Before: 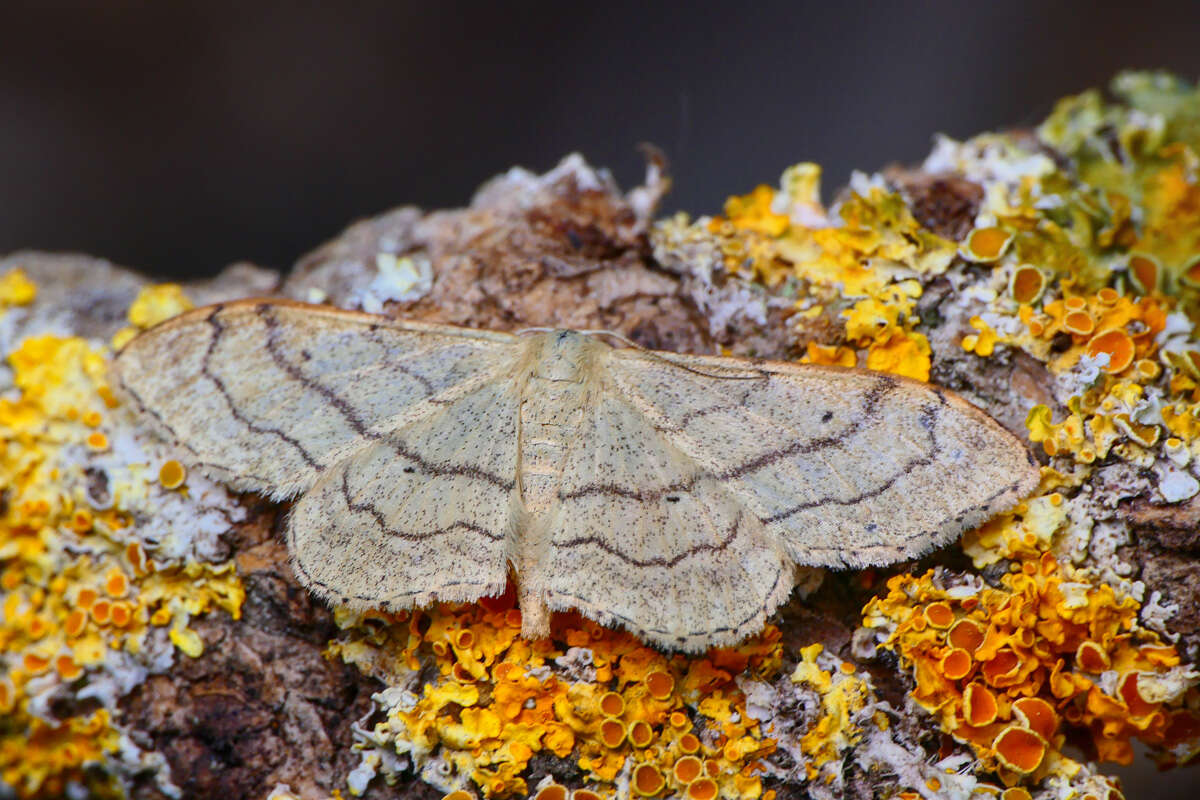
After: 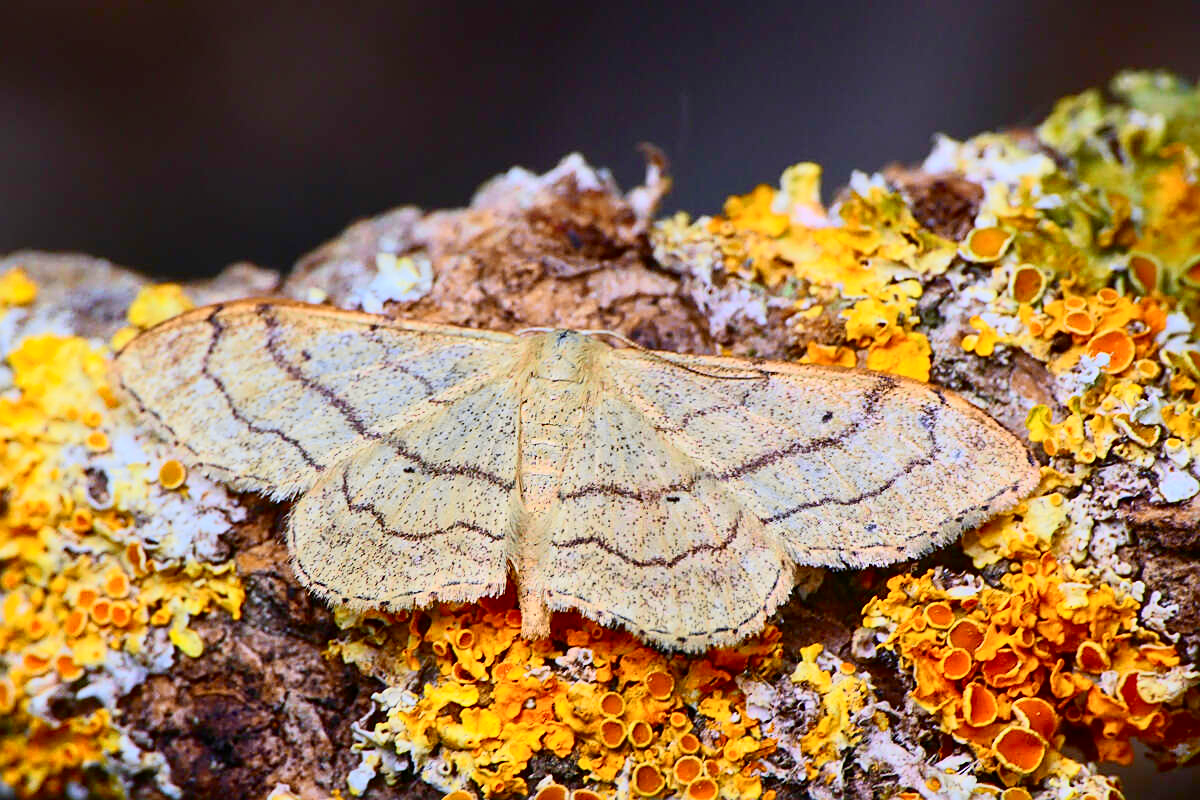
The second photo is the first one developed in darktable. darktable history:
tone curve: curves: ch0 [(0, 0) (0.091, 0.075) (0.389, 0.441) (0.696, 0.808) (0.844, 0.908) (0.909, 0.942) (1, 0.973)]; ch1 [(0, 0) (0.437, 0.404) (0.48, 0.486) (0.5, 0.5) (0.529, 0.556) (0.58, 0.606) (0.616, 0.654) (1, 1)]; ch2 [(0, 0) (0.442, 0.415) (0.5, 0.5) (0.535, 0.567) (0.585, 0.632) (1, 1)], color space Lab, independent channels, preserve colors none
sharpen: on, module defaults
